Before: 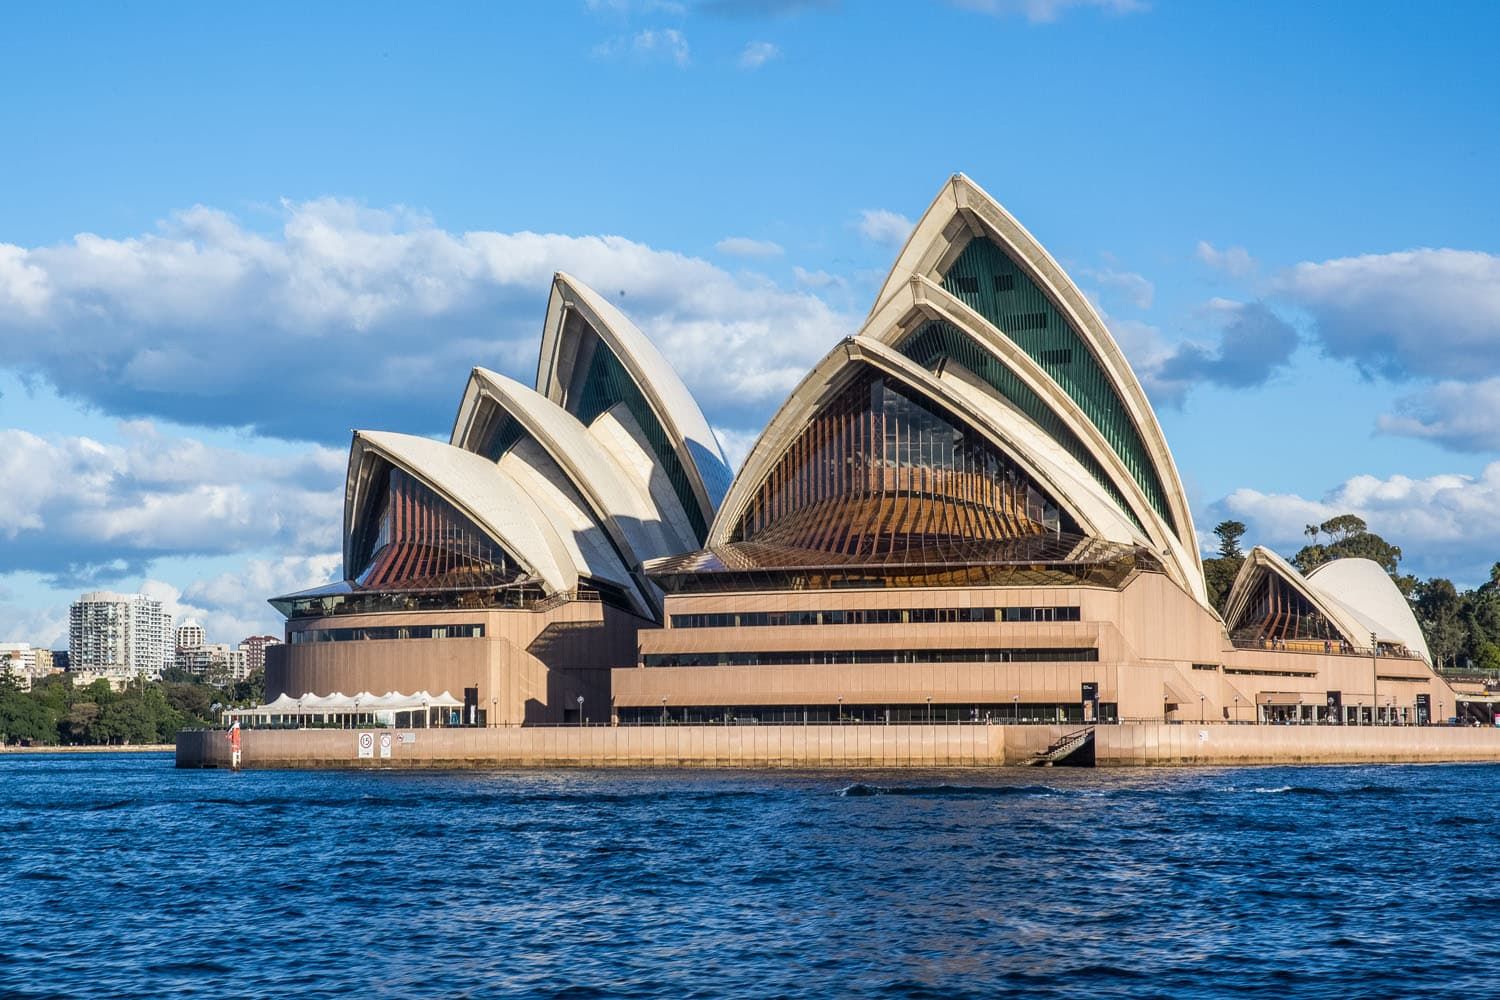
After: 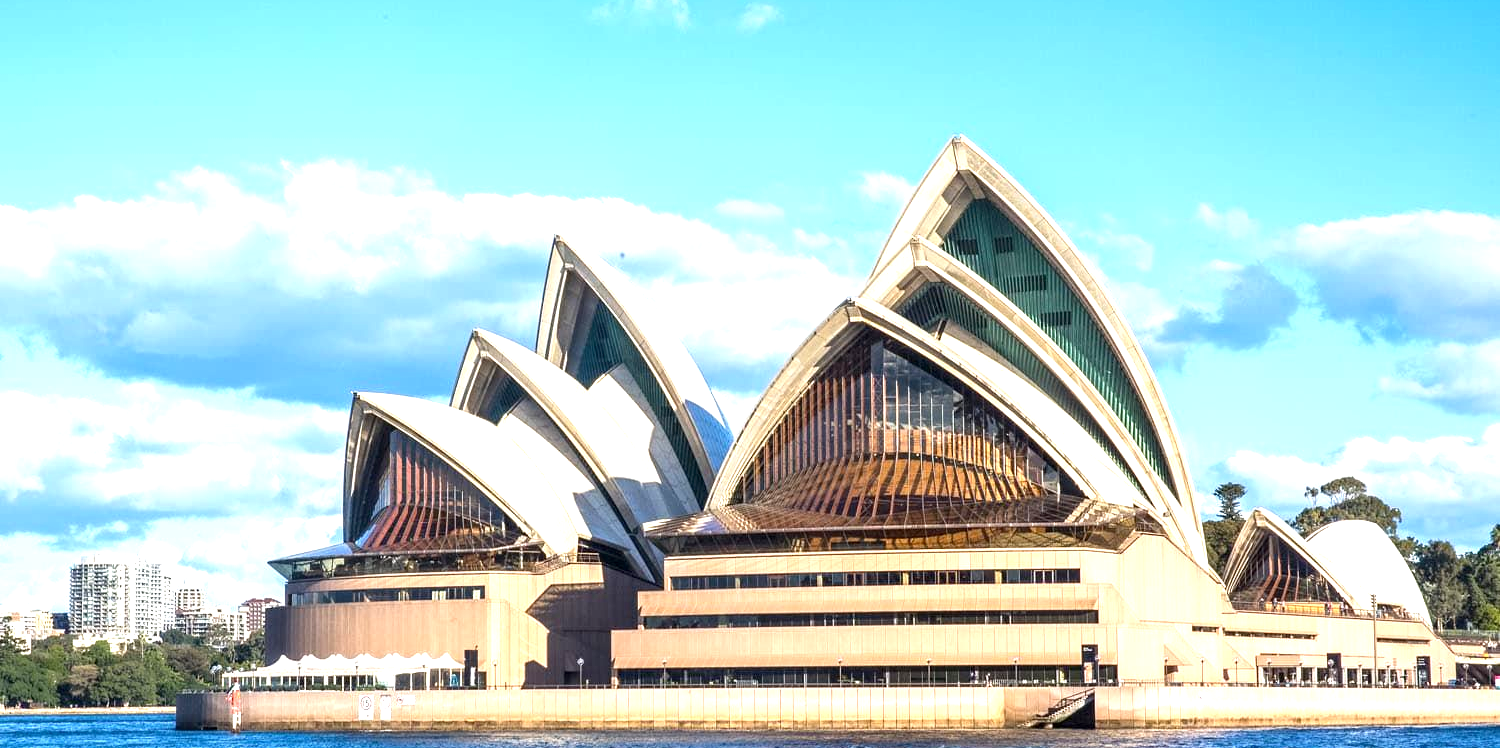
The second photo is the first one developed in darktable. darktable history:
crop: top 3.881%, bottom 21.274%
exposure: black level correction 0.001, exposure 1.129 EV, compensate highlight preservation false
